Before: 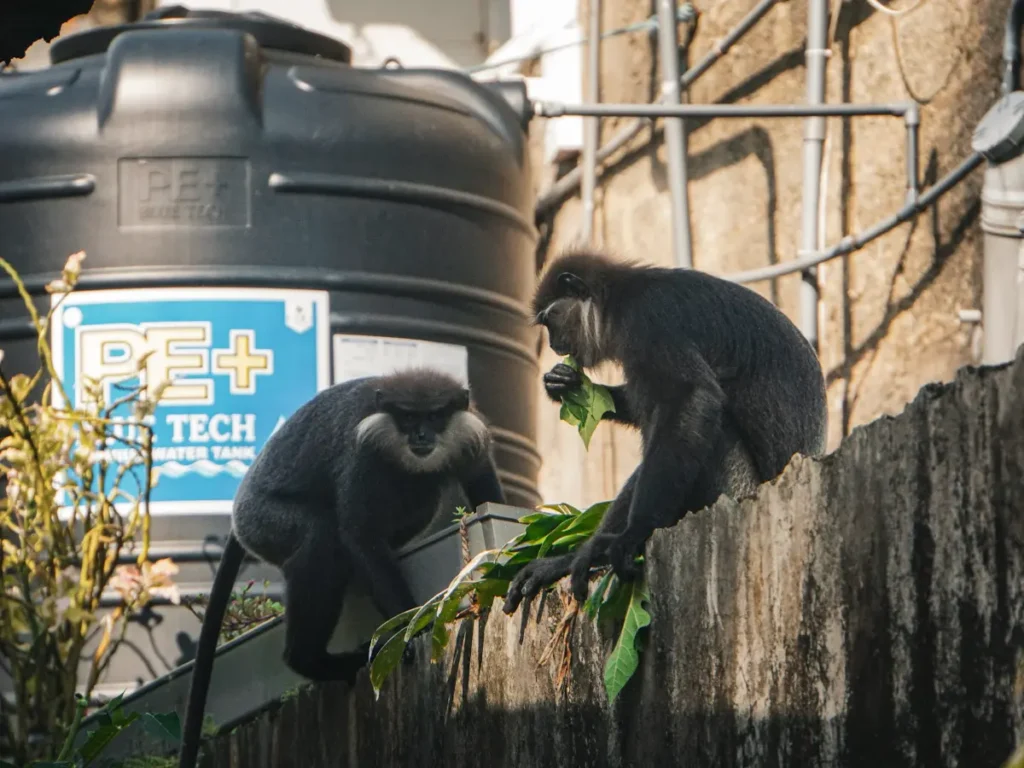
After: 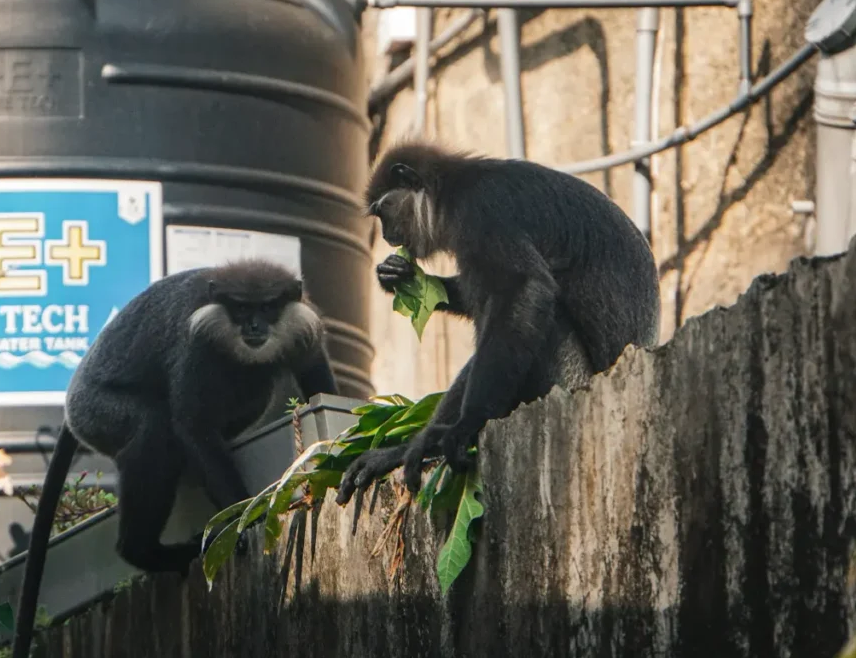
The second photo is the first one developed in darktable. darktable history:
crop: left 16.315%, top 14.246%
tone equalizer: on, module defaults
